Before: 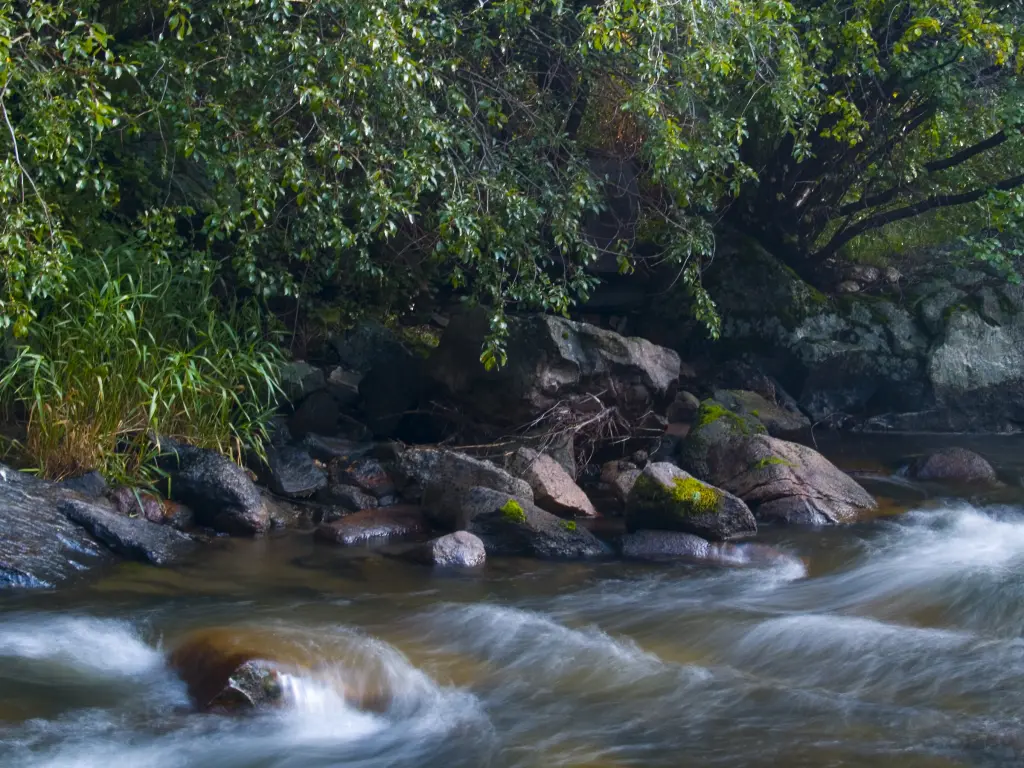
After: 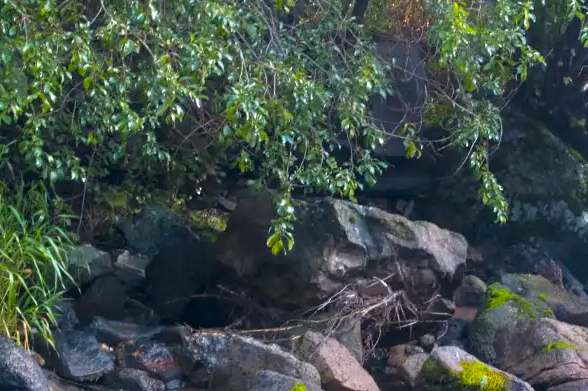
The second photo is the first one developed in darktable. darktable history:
tone equalizer: -7 EV 0.151 EV, -6 EV 0.623 EV, -5 EV 1.18 EV, -4 EV 1.32 EV, -3 EV 1.13 EV, -2 EV 0.6 EV, -1 EV 0.156 EV
contrast brightness saturation: contrast 0.041, saturation 0.153
crop: left 20.852%, top 15.232%, right 21.632%, bottom 33.732%
